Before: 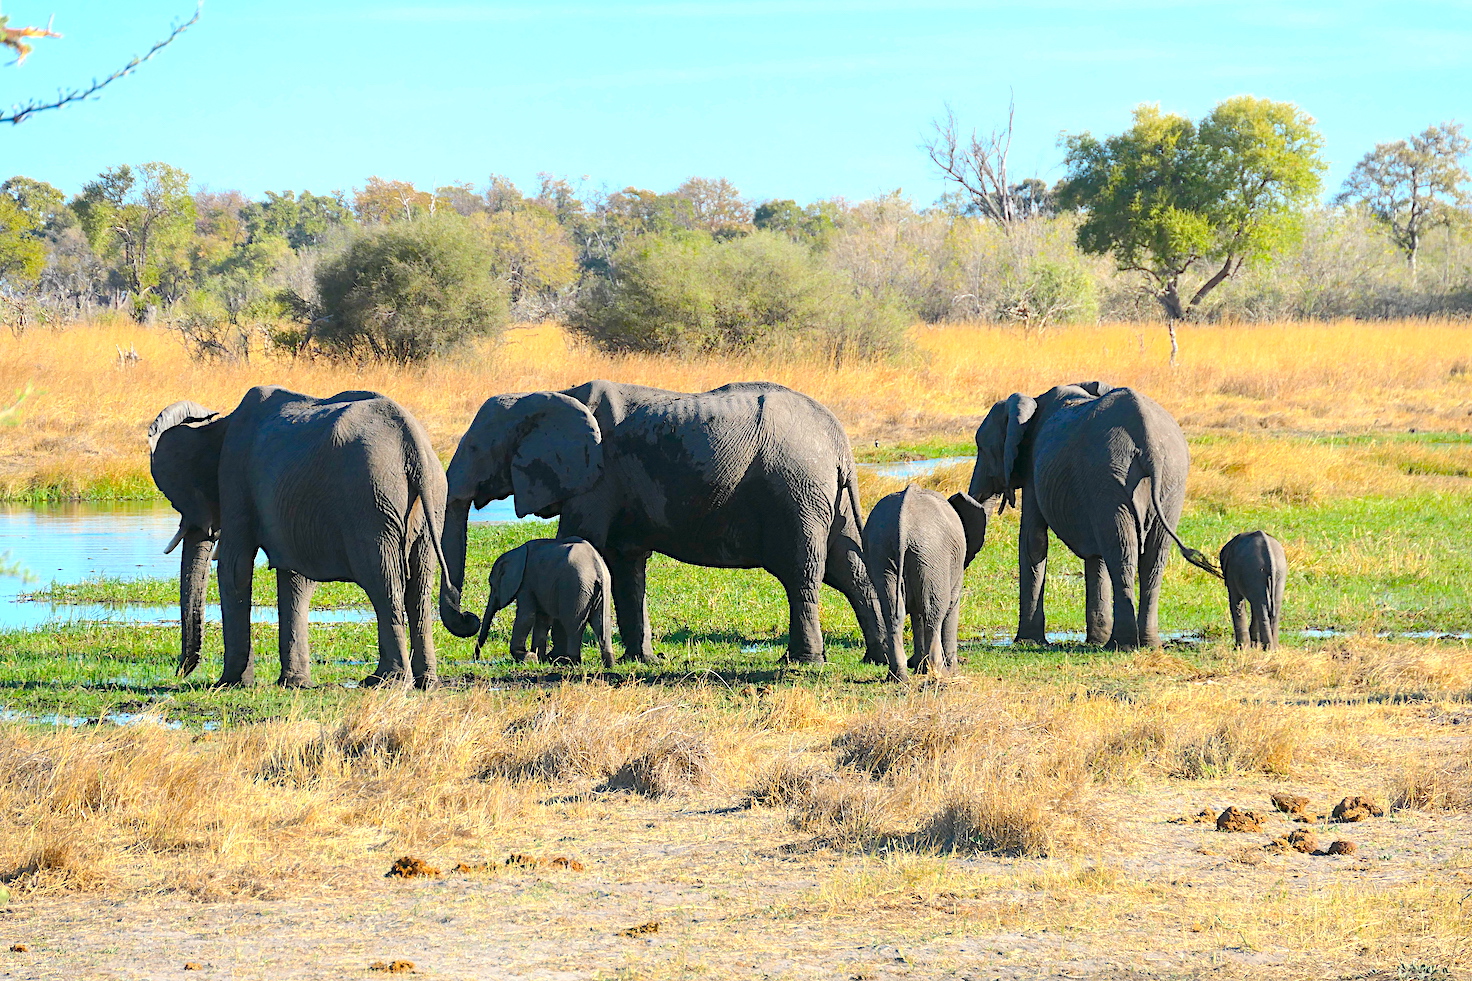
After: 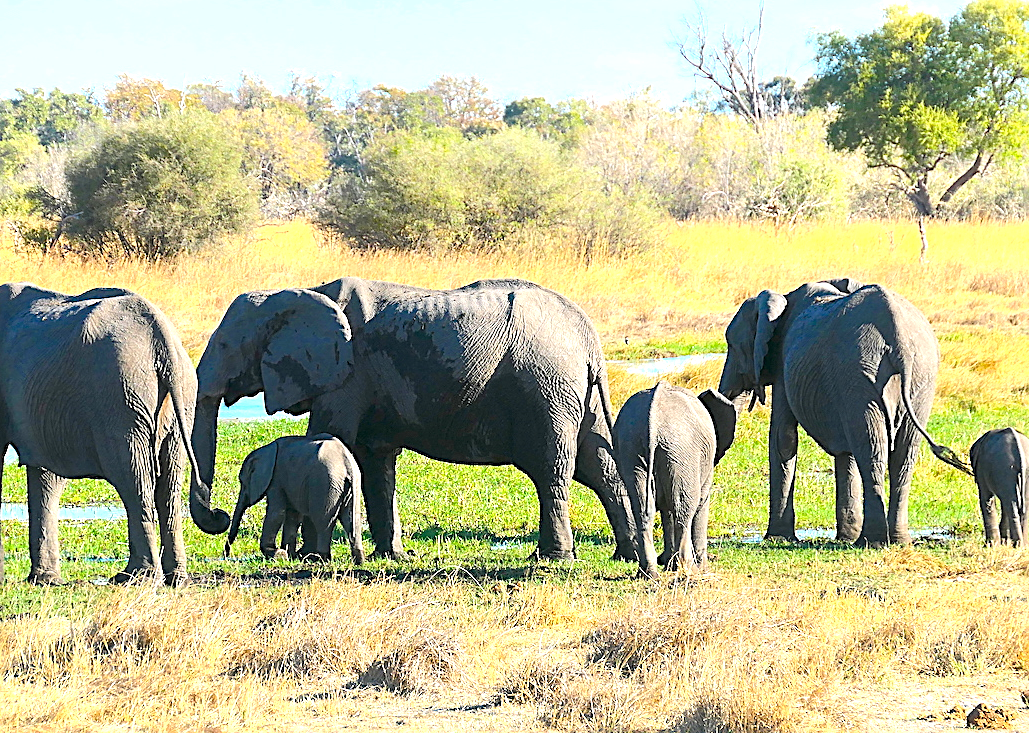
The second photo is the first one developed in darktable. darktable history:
crop and rotate: left 17.046%, top 10.659%, right 12.989%, bottom 14.553%
sharpen: on, module defaults
exposure: exposure 0.636 EV, compensate highlight preservation false
